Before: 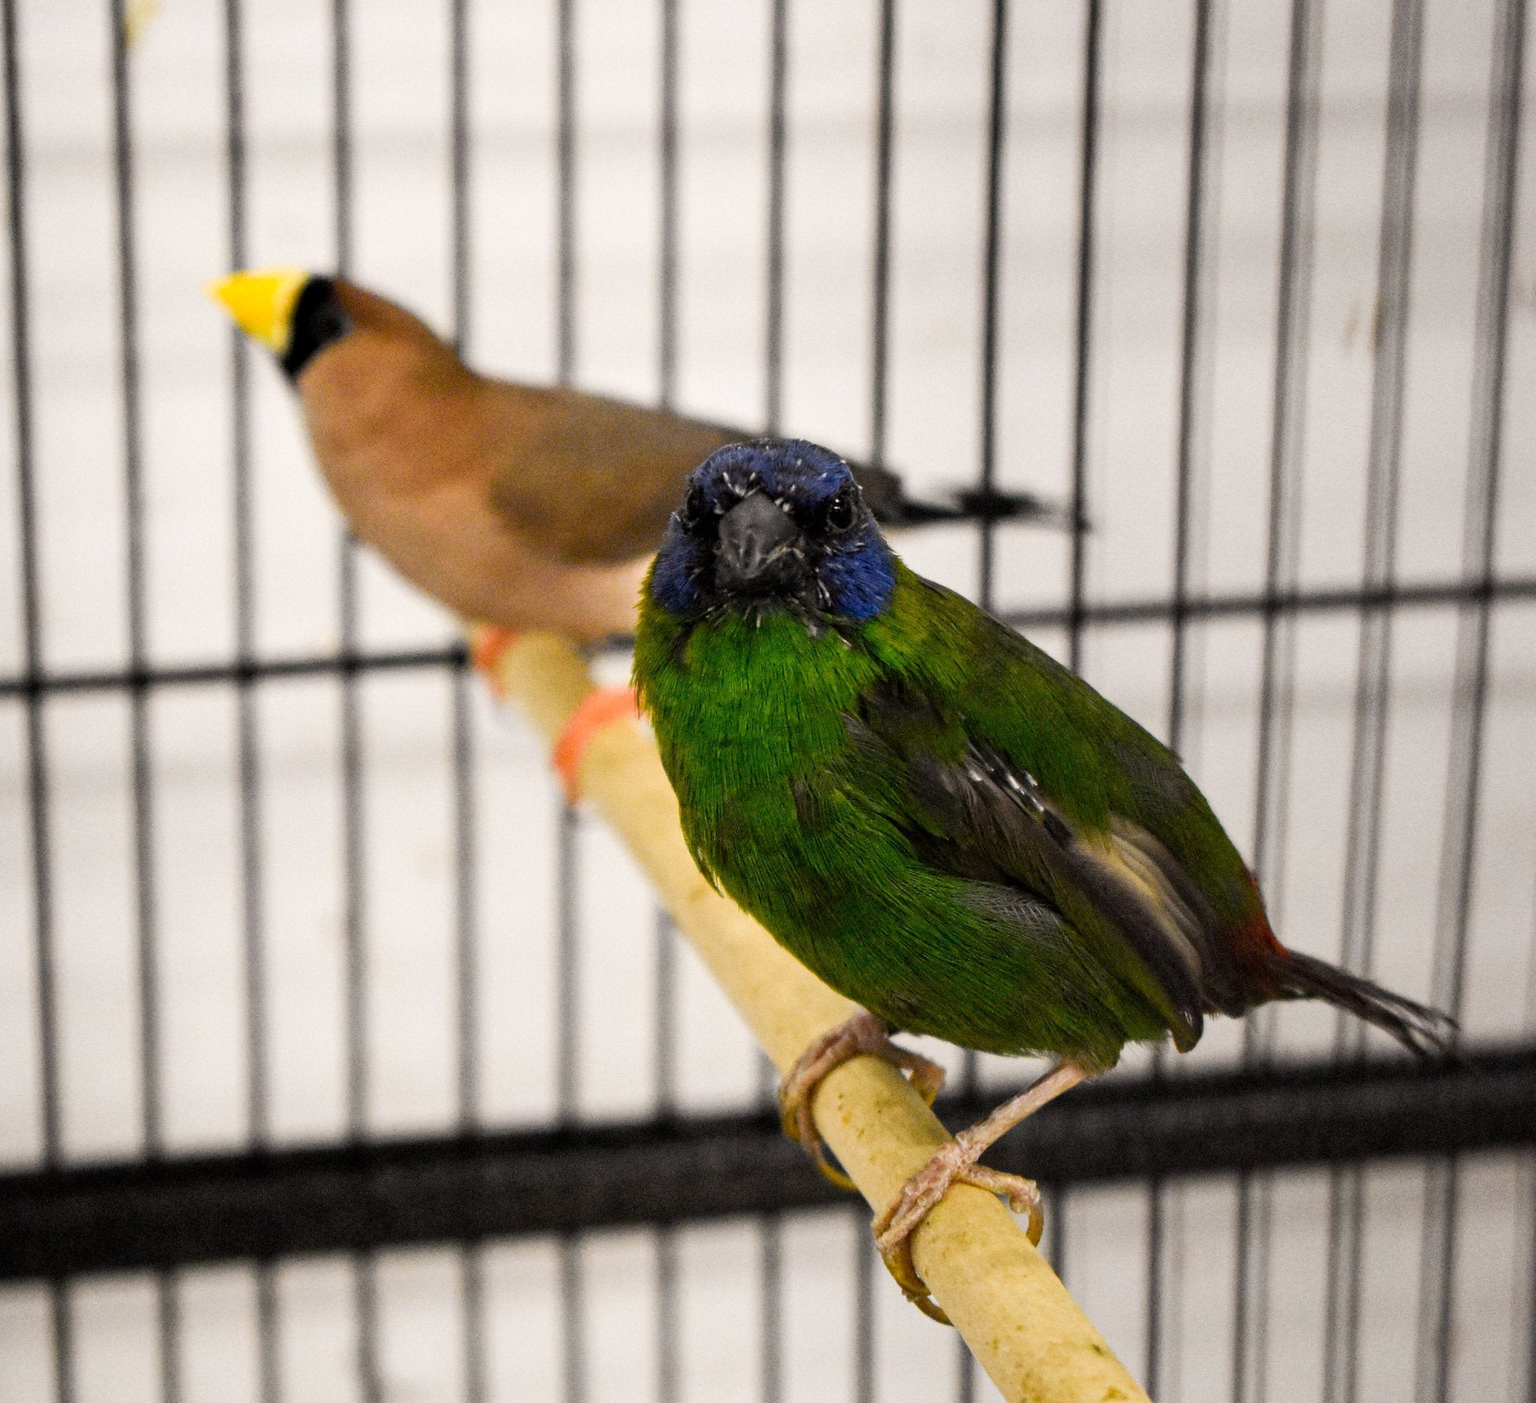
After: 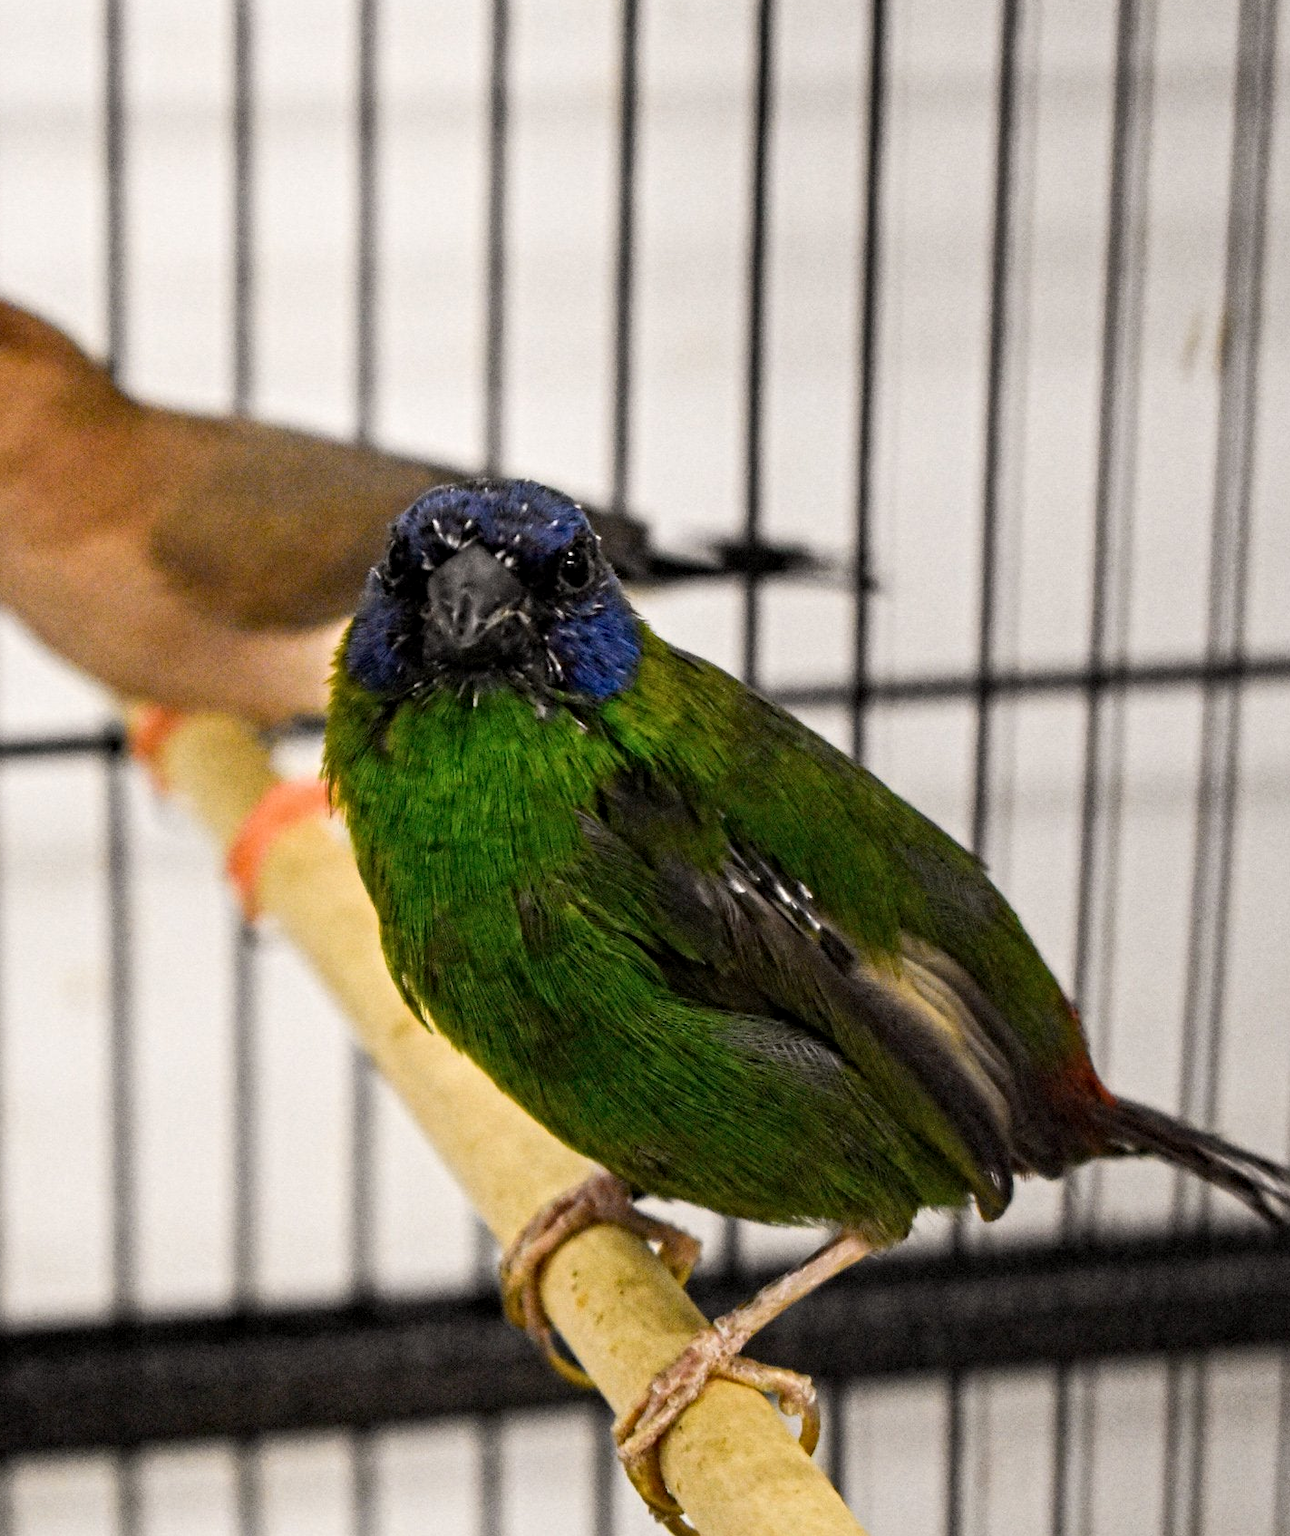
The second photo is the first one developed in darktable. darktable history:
crop and rotate: left 23.814%, top 3.053%, right 6.66%, bottom 6.358%
contrast equalizer: octaves 7, y [[0.5, 0.5, 0.501, 0.63, 0.504, 0.5], [0.5 ×6], [0.5 ×6], [0 ×6], [0 ×6]]
